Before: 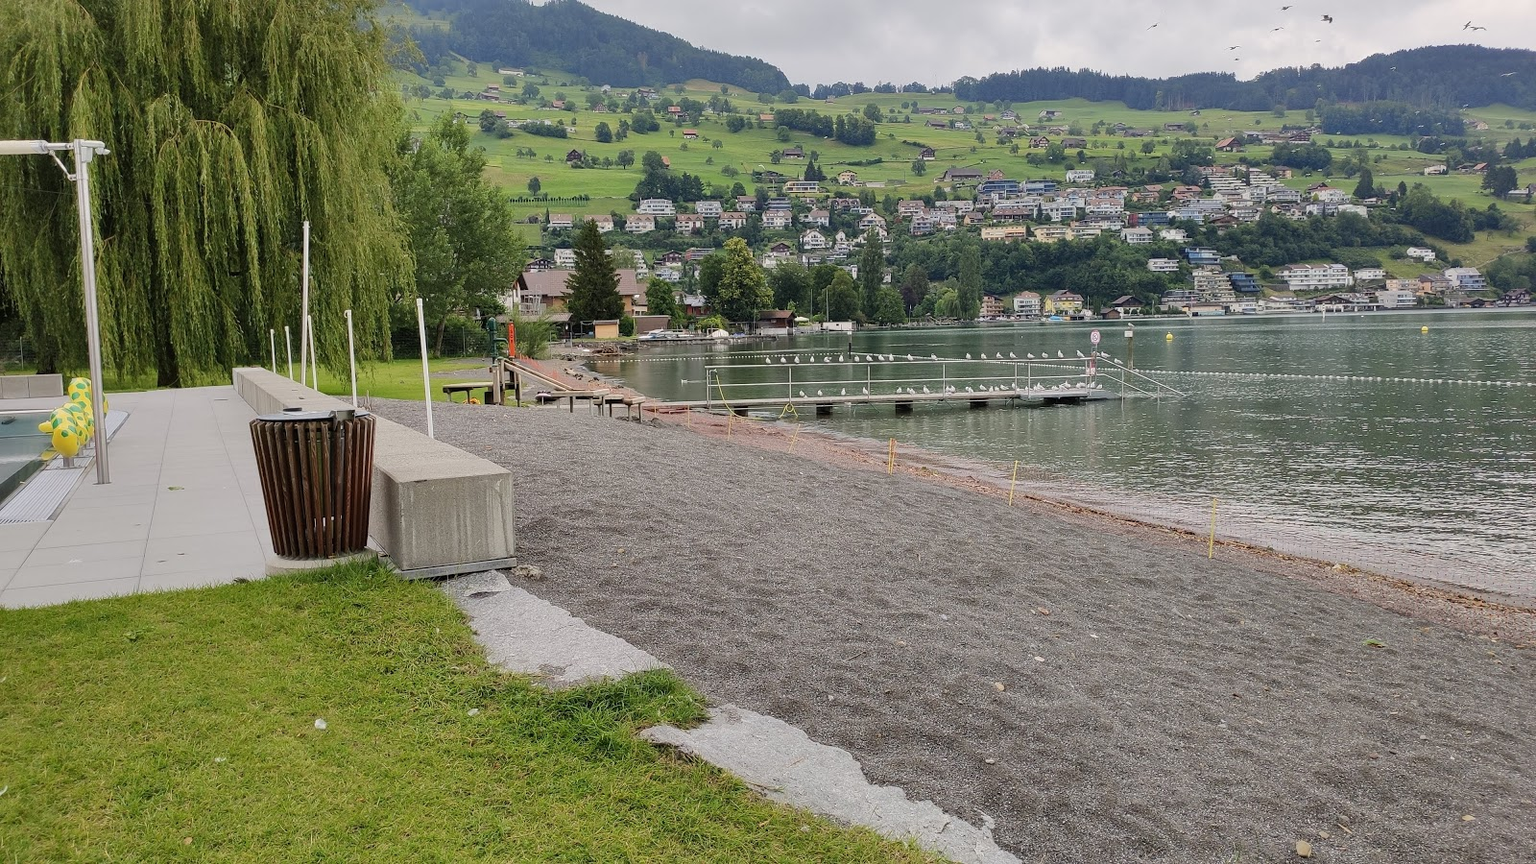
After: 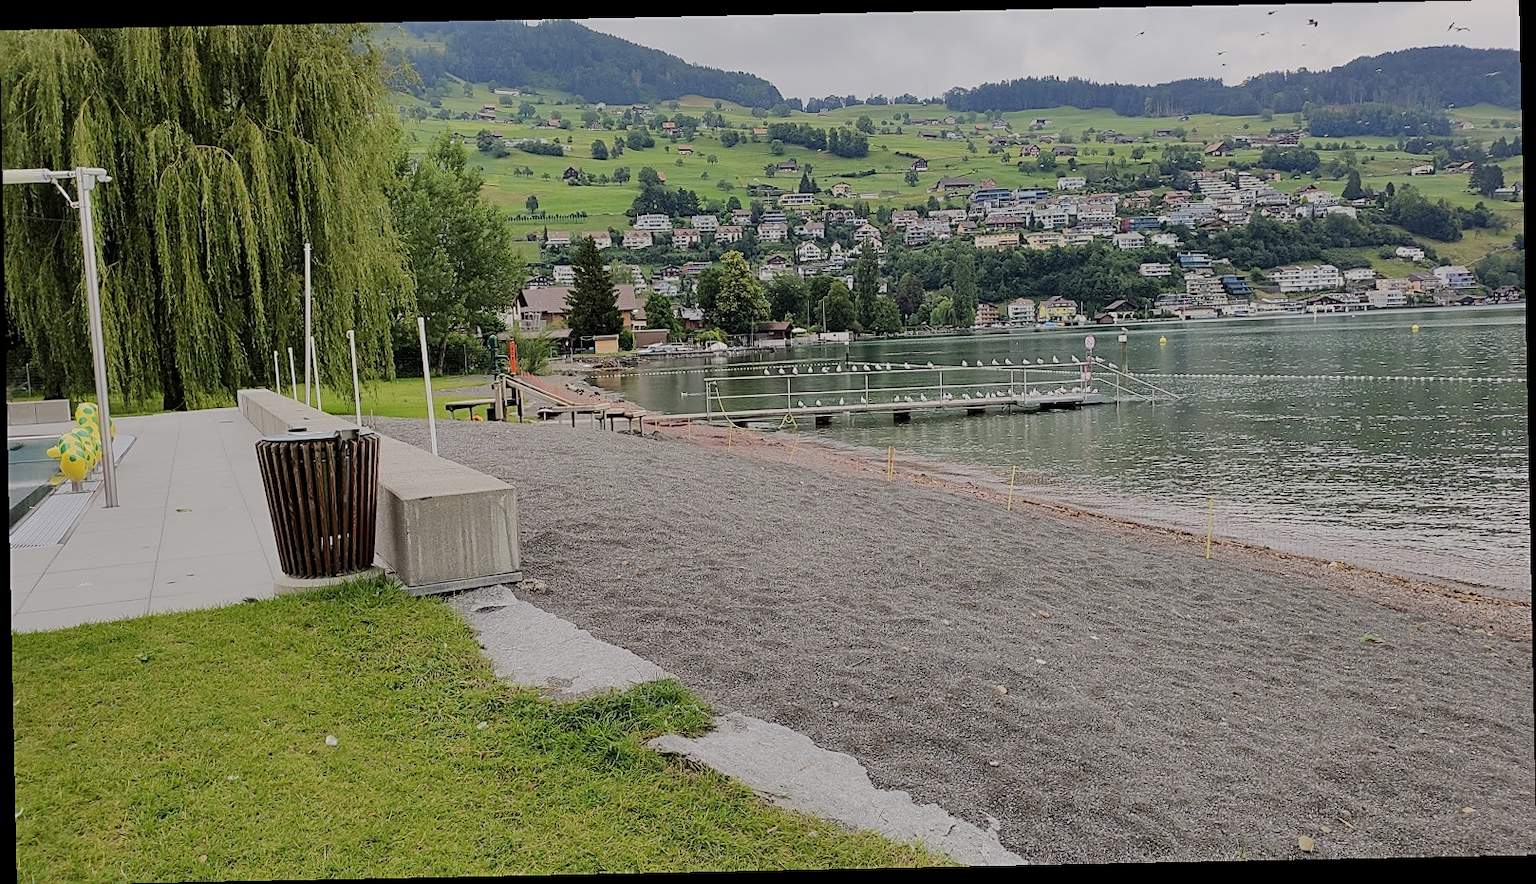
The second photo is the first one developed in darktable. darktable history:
contrast equalizer: y [[0.5, 0.5, 0.478, 0.5, 0.5, 0.5], [0.5 ×6], [0.5 ×6], [0 ×6], [0 ×6]]
rotate and perspective: rotation -1.17°, automatic cropping off
sharpen: on, module defaults
filmic rgb: black relative exposure -7.65 EV, white relative exposure 4.56 EV, hardness 3.61
